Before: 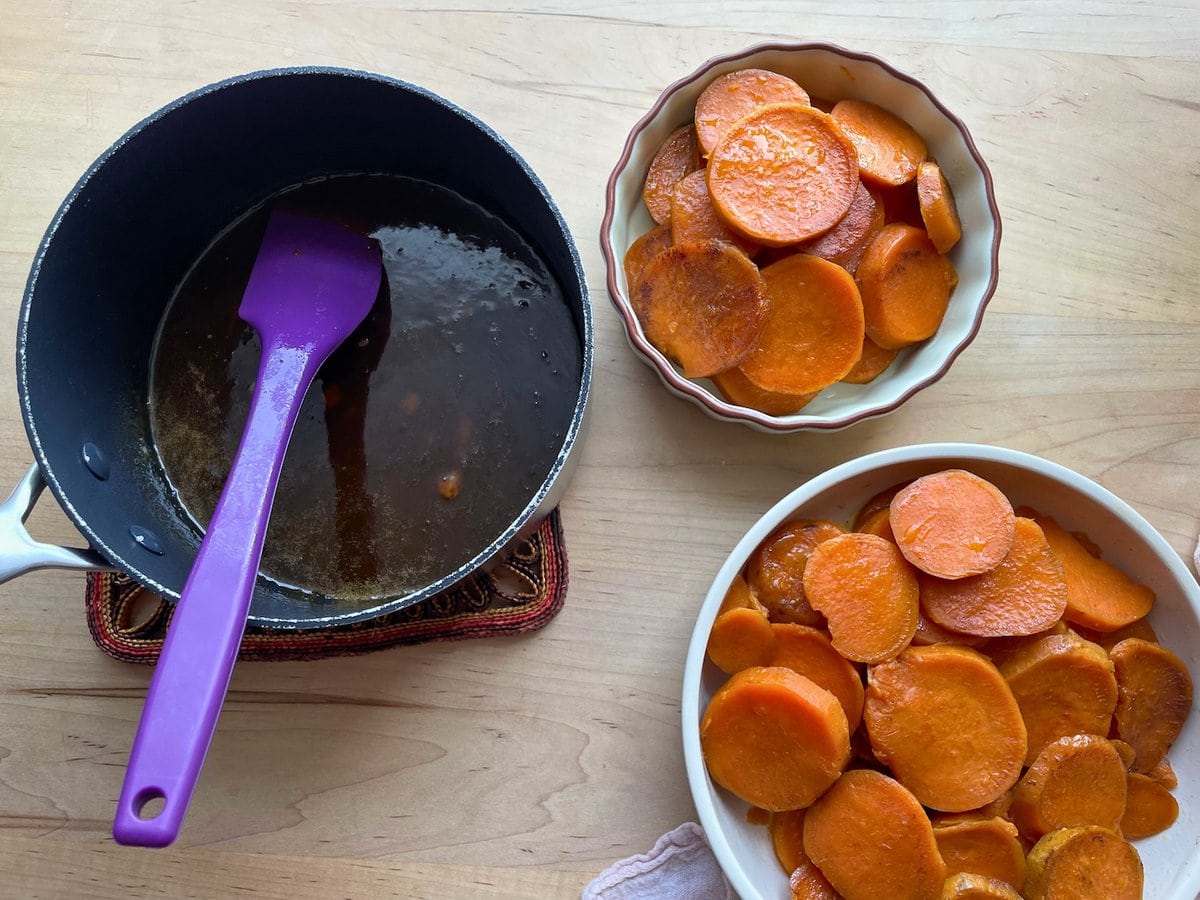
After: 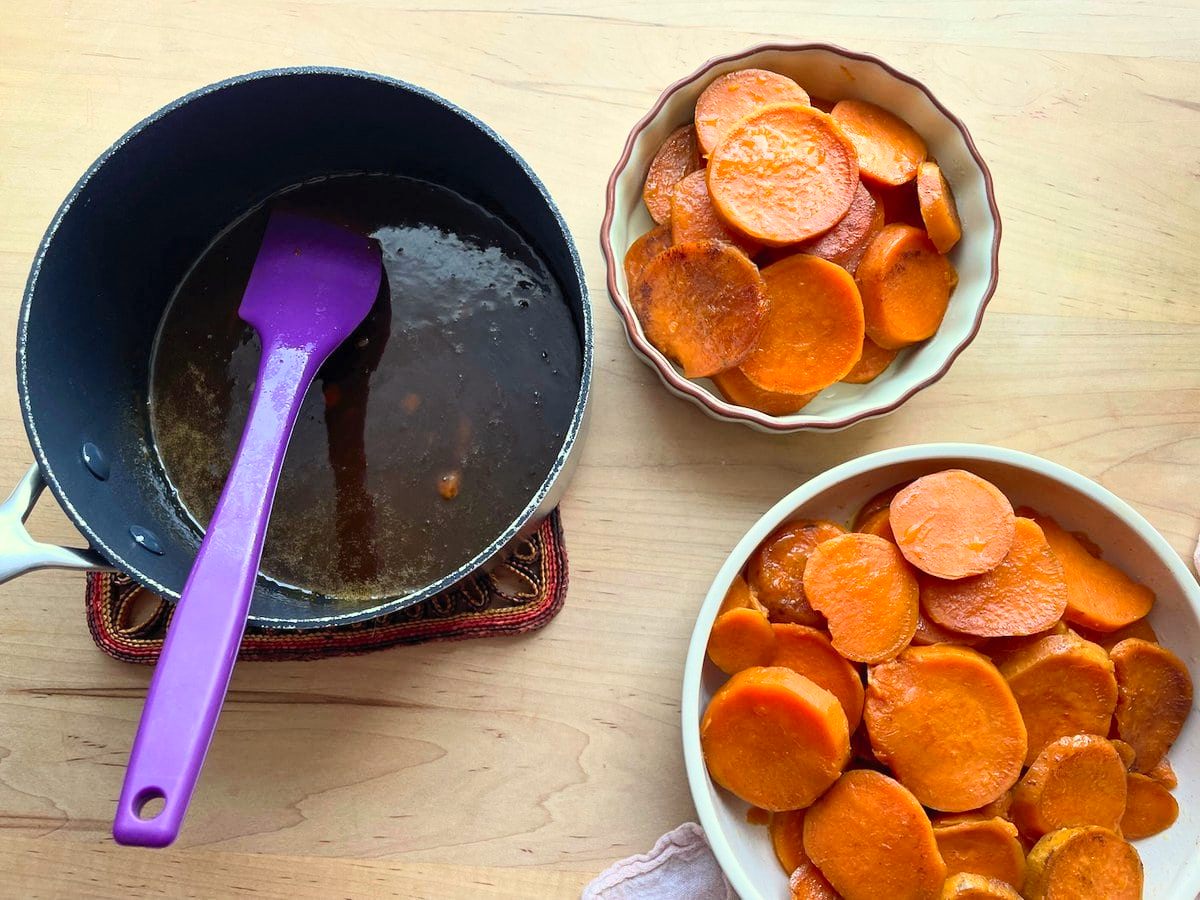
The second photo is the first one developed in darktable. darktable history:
white balance: red 1.029, blue 0.92
contrast brightness saturation: contrast 0.2, brightness 0.16, saturation 0.22
